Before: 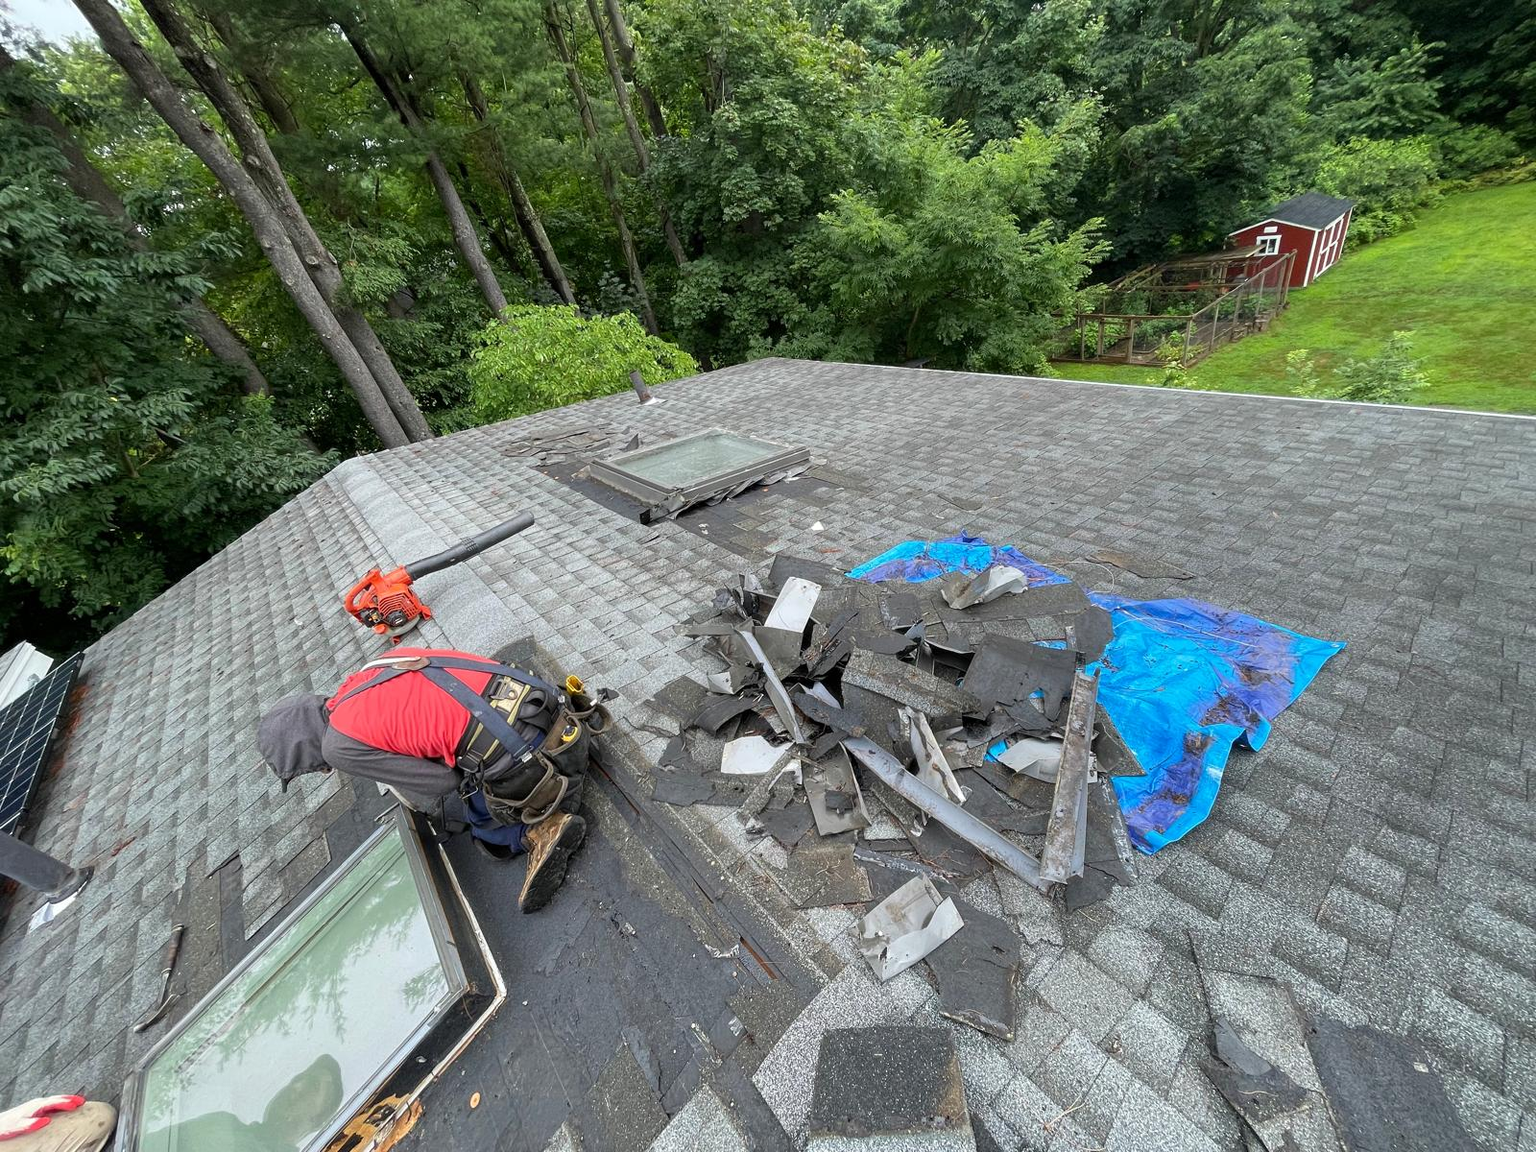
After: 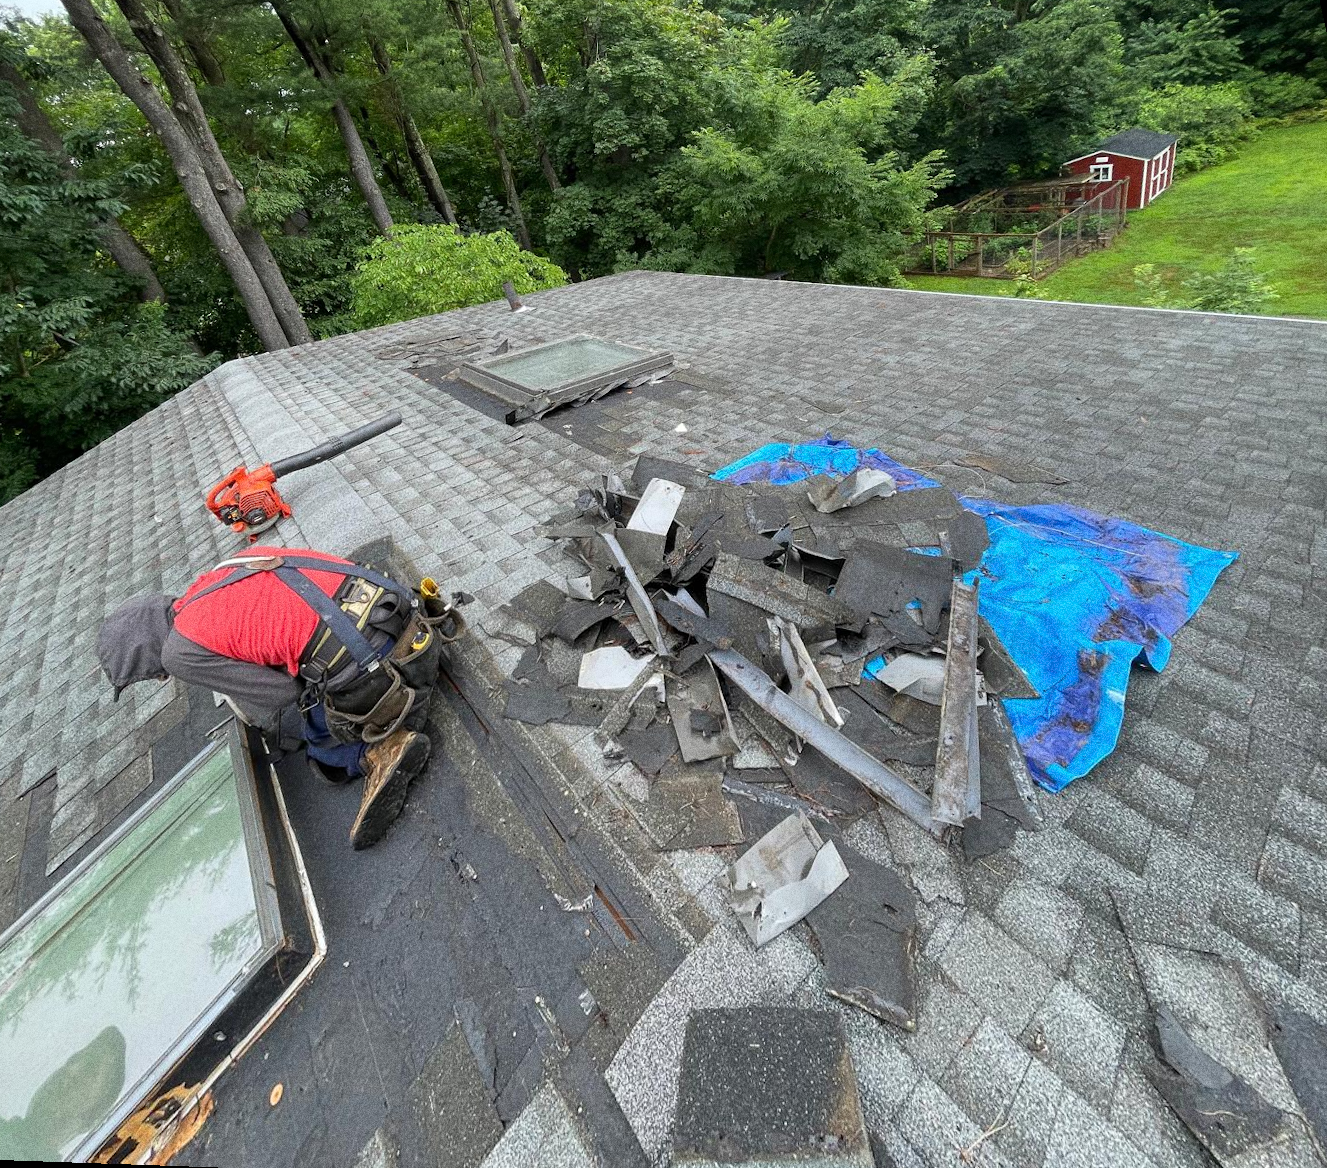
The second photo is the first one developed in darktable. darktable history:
rotate and perspective: rotation 0.72°, lens shift (vertical) -0.352, lens shift (horizontal) -0.051, crop left 0.152, crop right 0.859, crop top 0.019, crop bottom 0.964
grain: coarseness 0.09 ISO, strength 40%
